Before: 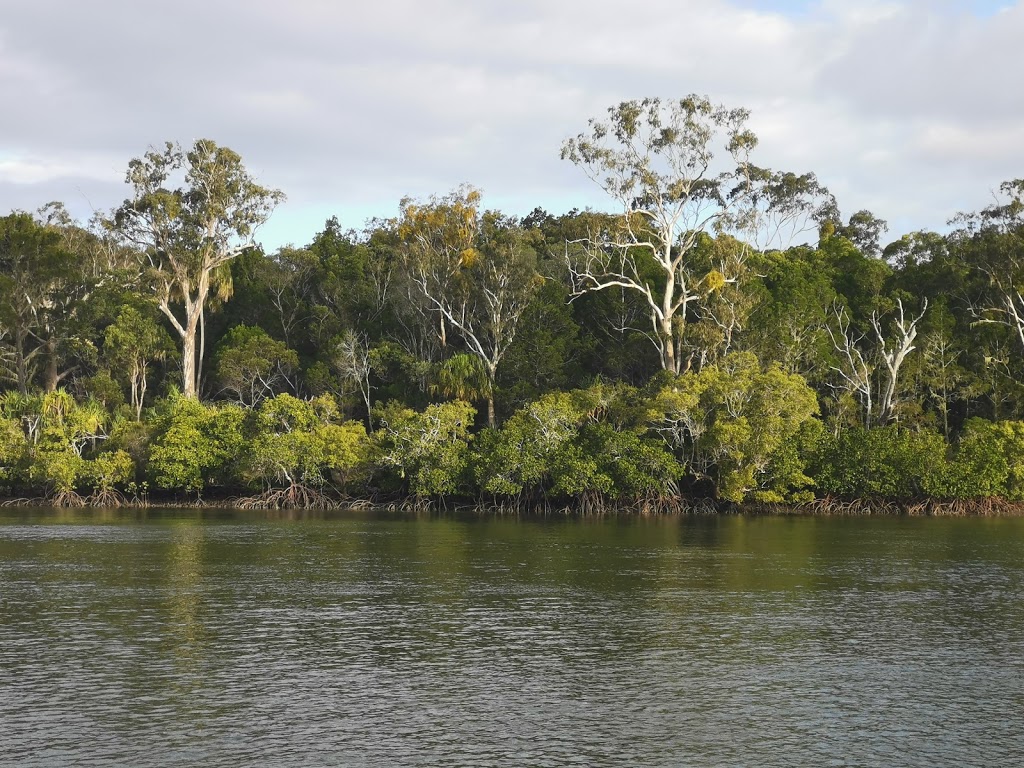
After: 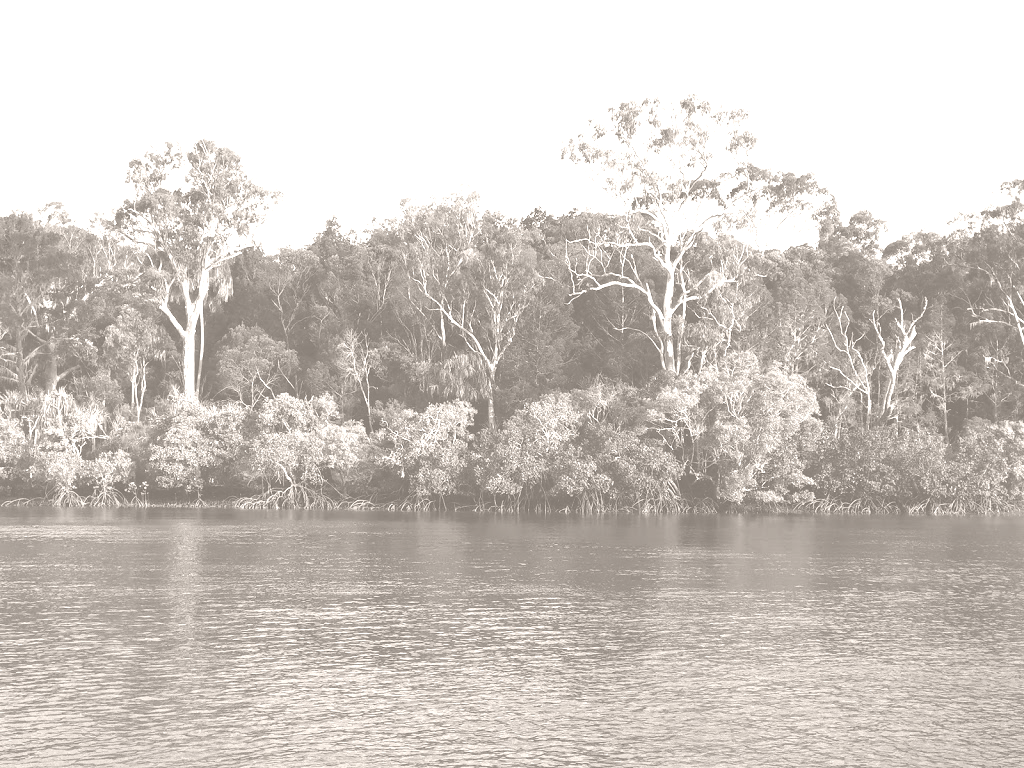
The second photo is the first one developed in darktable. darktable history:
levels: levels [0, 0.492, 0.984]
colorize: hue 34.49°, saturation 35.33%, source mix 100%, lightness 55%, version 1
exposure: black level correction -0.025, exposure -0.117 EV, compensate highlight preservation false
